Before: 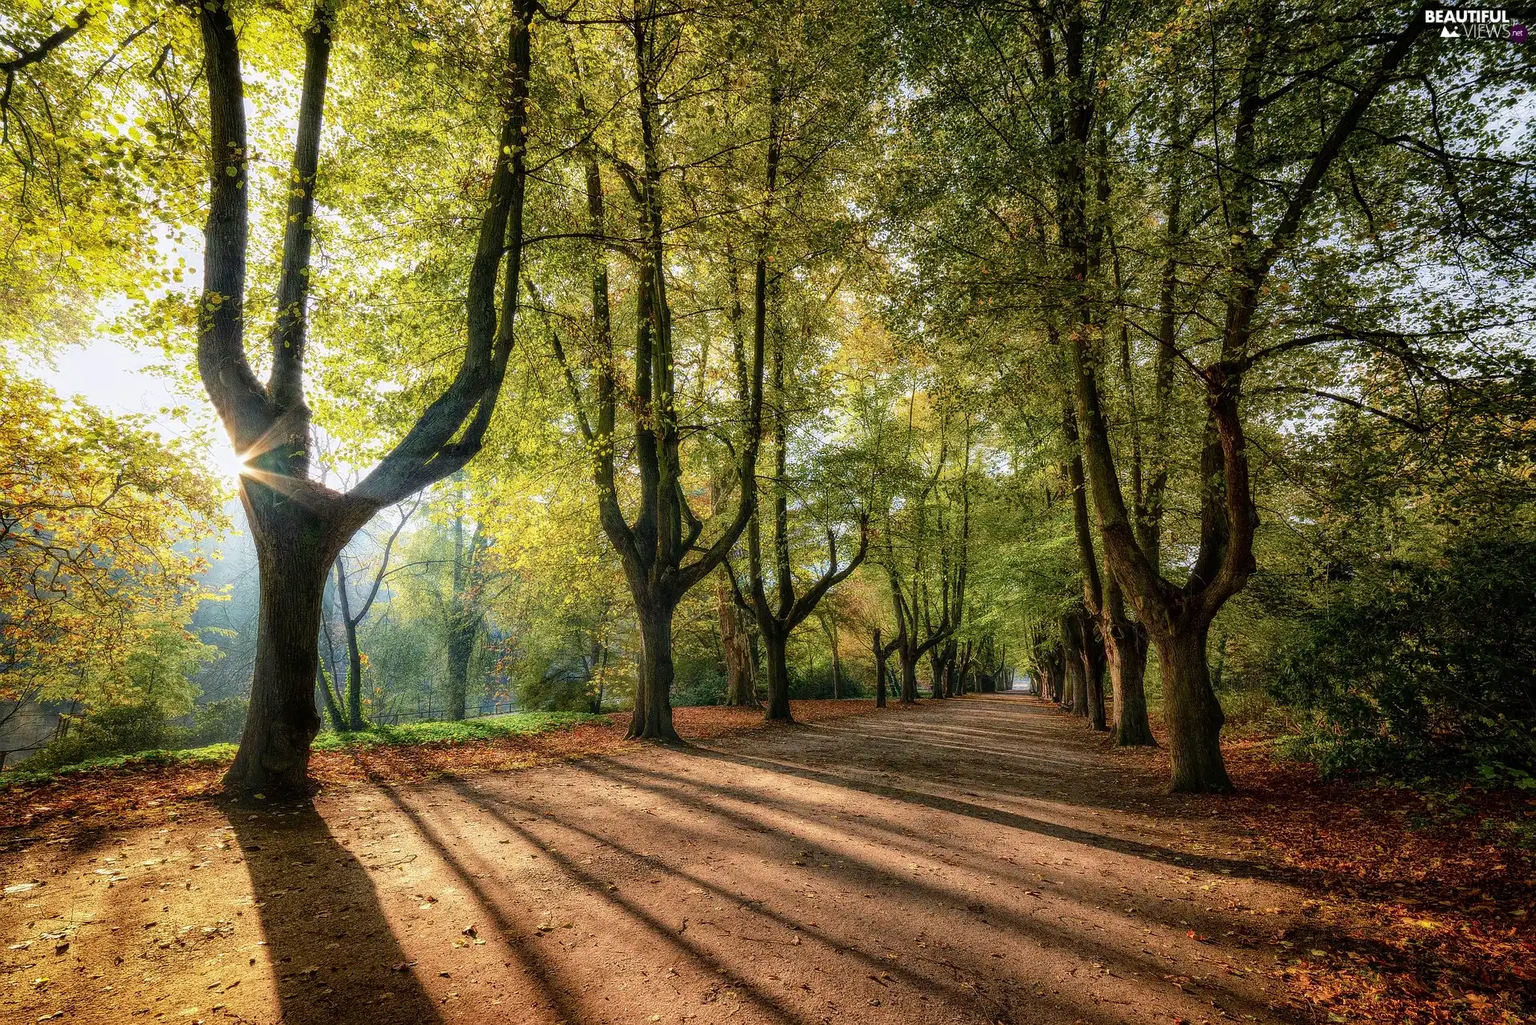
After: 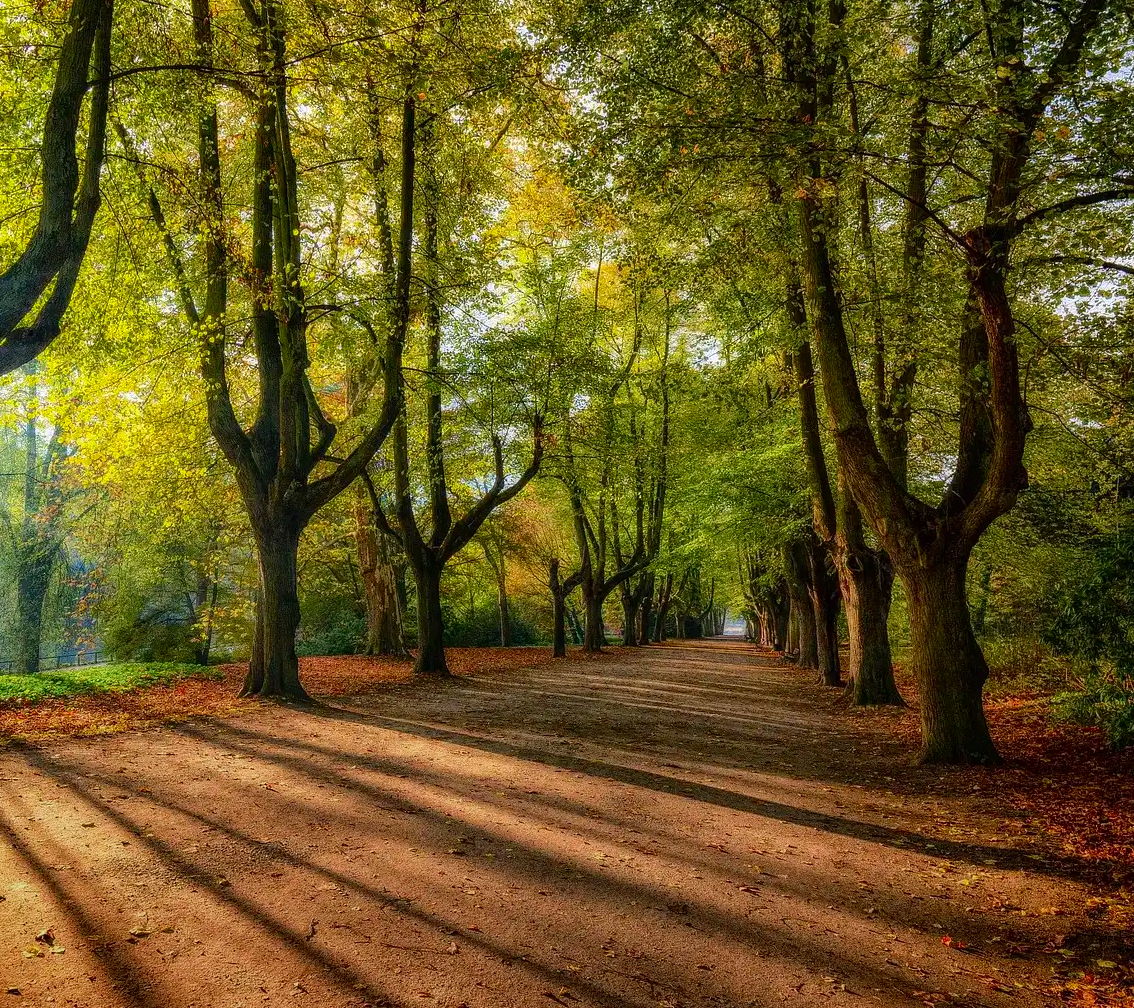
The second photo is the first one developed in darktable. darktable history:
haze removal: compatibility mode true, adaptive false
graduated density: rotation -180°, offset 24.95
color correction: saturation 1.34
crop and rotate: left 28.256%, top 17.734%, right 12.656%, bottom 3.573%
